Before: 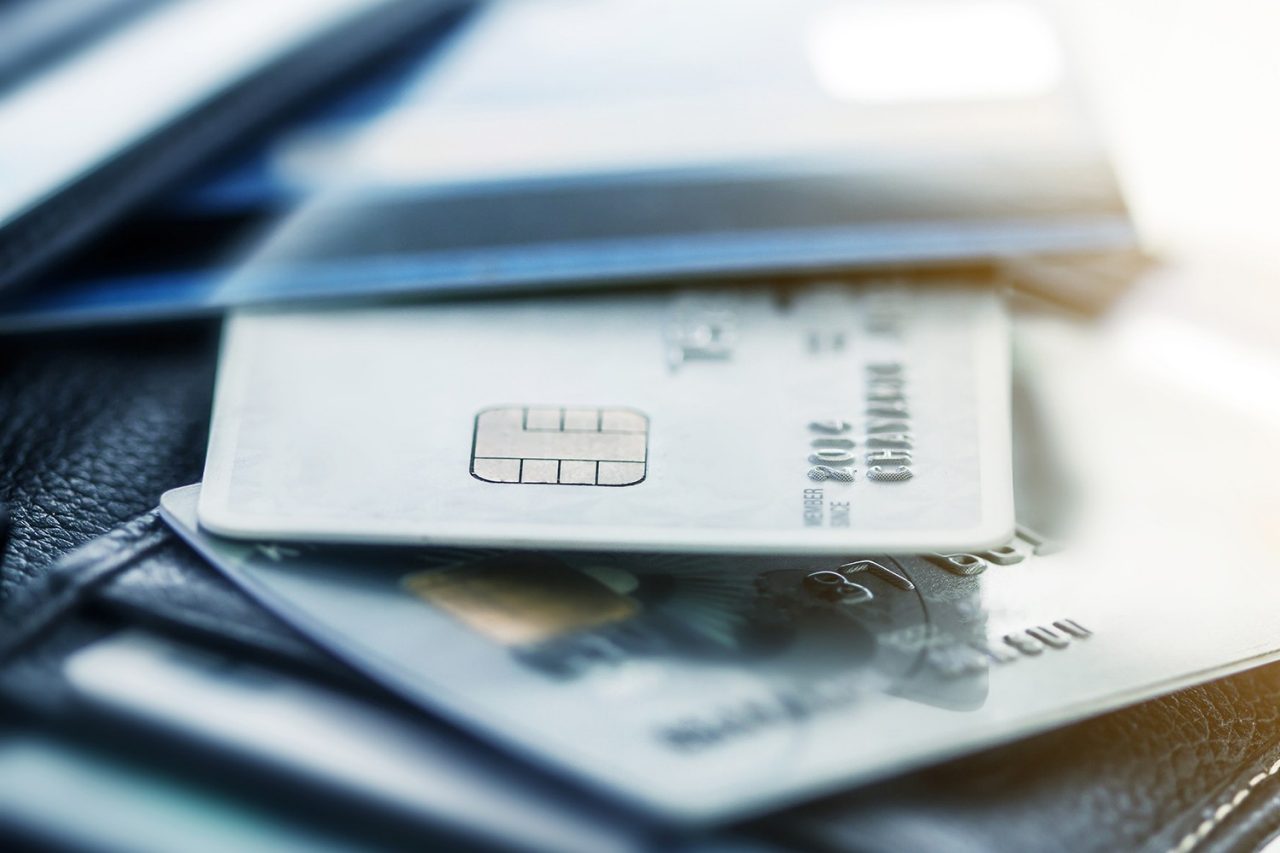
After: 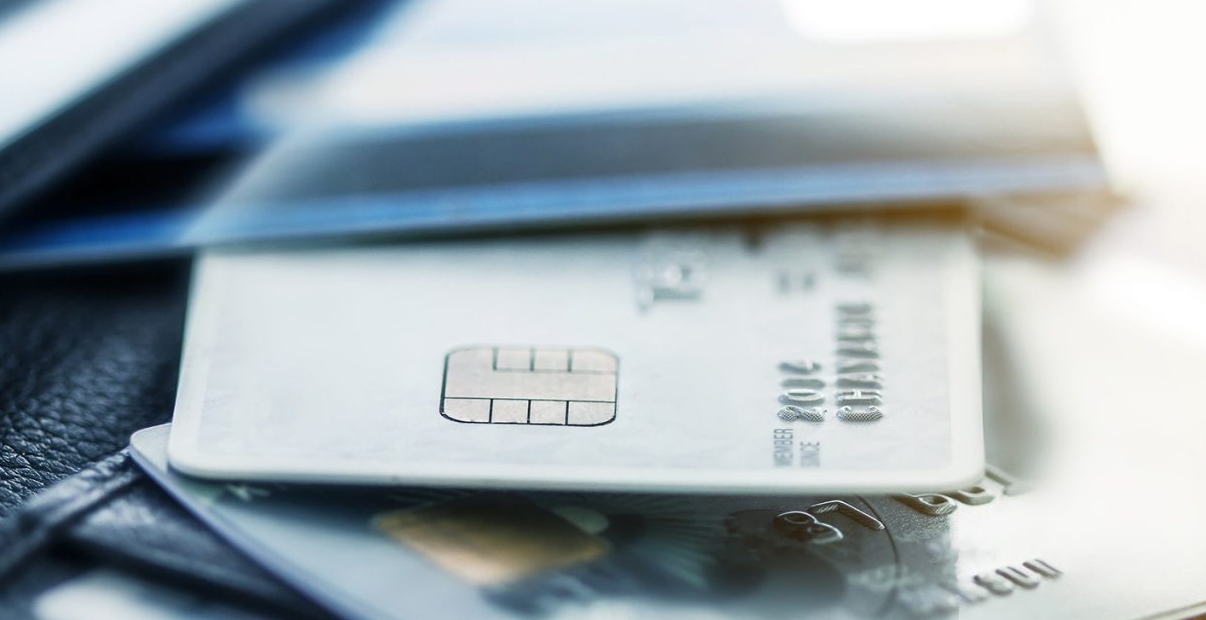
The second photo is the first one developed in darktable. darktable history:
crop: left 2.375%, top 7.054%, right 3.331%, bottom 20.255%
